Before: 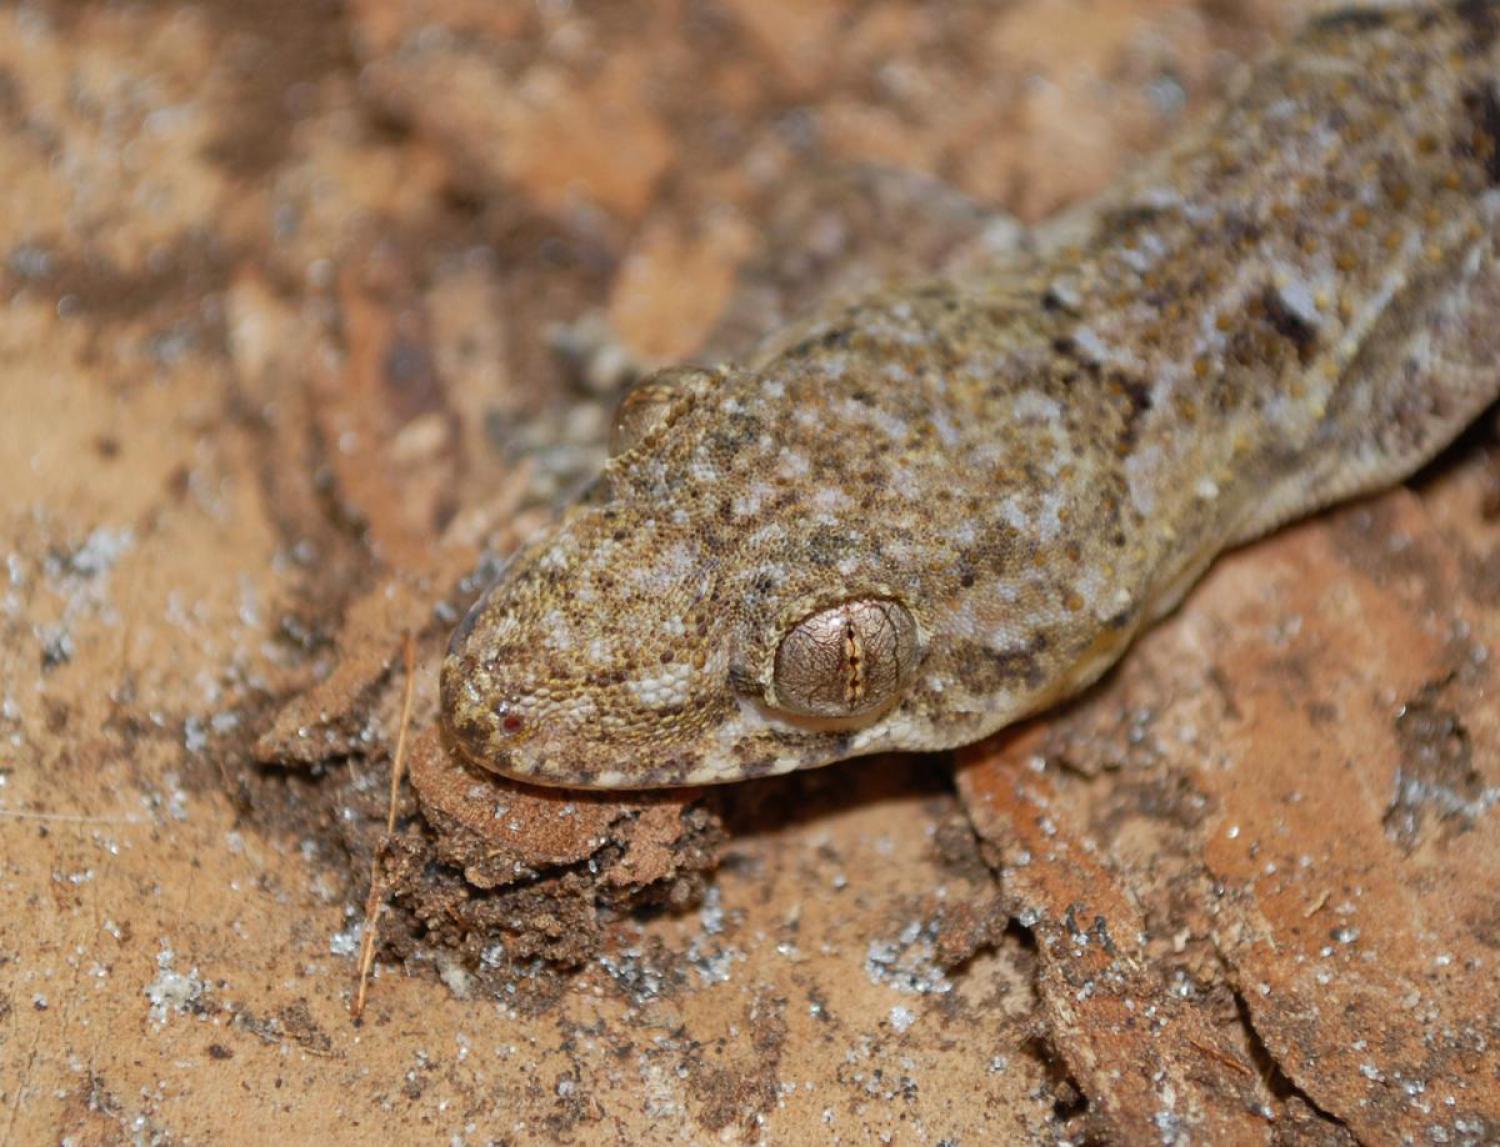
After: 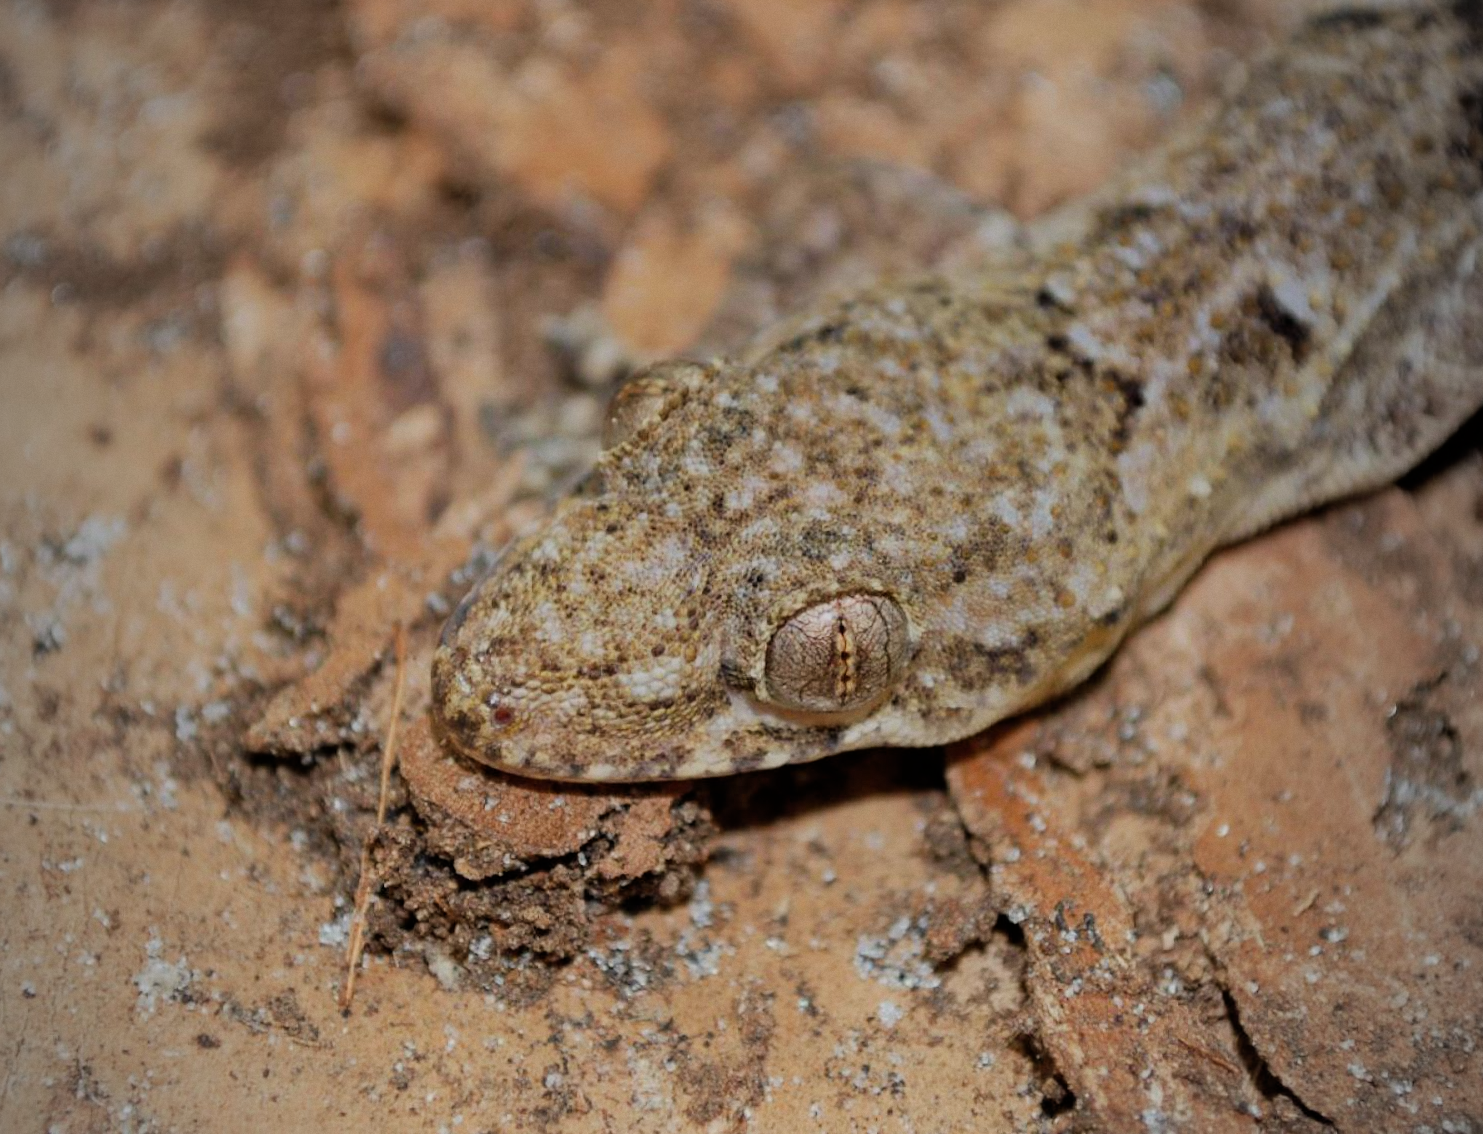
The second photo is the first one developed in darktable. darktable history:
crop and rotate: angle -0.5°
filmic rgb: black relative exposure -7.15 EV, white relative exposure 5.36 EV, hardness 3.02, color science v6 (2022)
vignetting: fall-off start 97%, fall-off radius 100%, width/height ratio 0.609, unbound false
grain: coarseness 0.09 ISO, strength 10%
contrast brightness saturation: saturation -0.05
